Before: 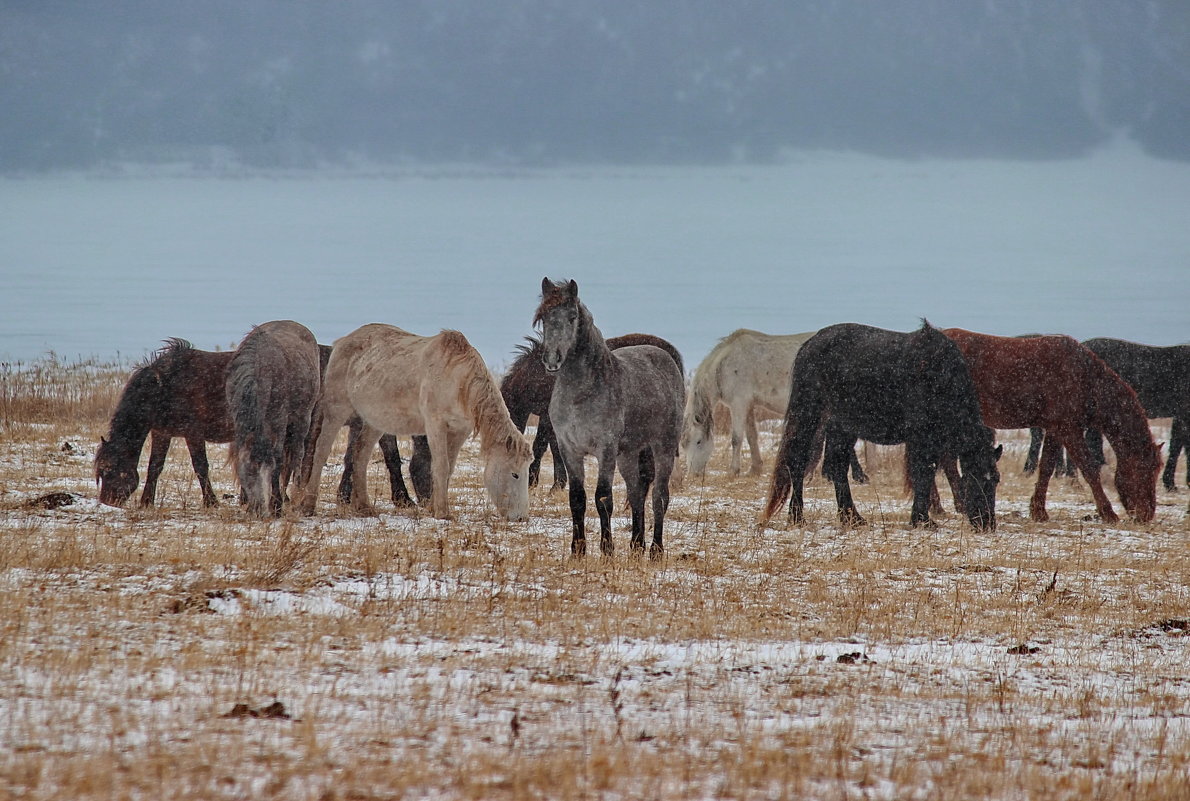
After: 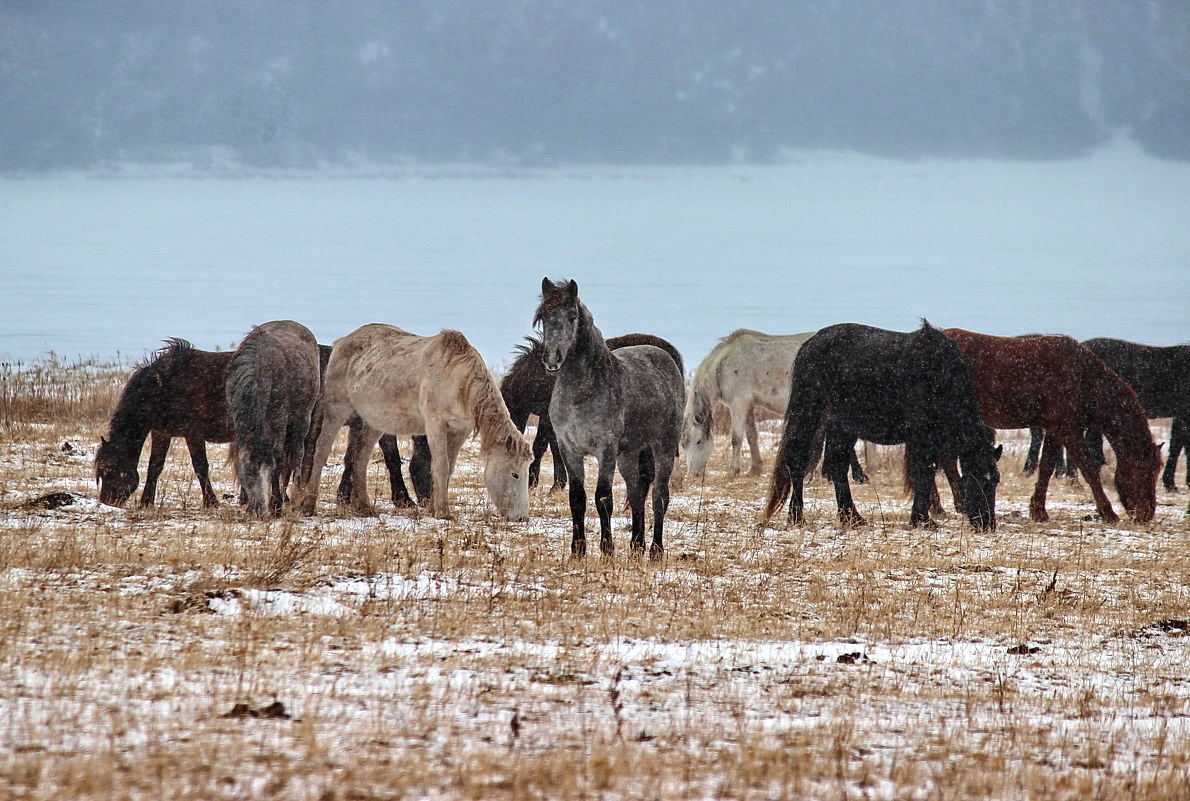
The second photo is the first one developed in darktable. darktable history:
tone equalizer: -8 EV -0.721 EV, -7 EV -0.686 EV, -6 EV -0.574 EV, -5 EV -0.37 EV, -3 EV 0.398 EV, -2 EV 0.6 EV, -1 EV 0.692 EV, +0 EV 0.74 EV, edges refinement/feathering 500, mask exposure compensation -1.57 EV, preserve details no
